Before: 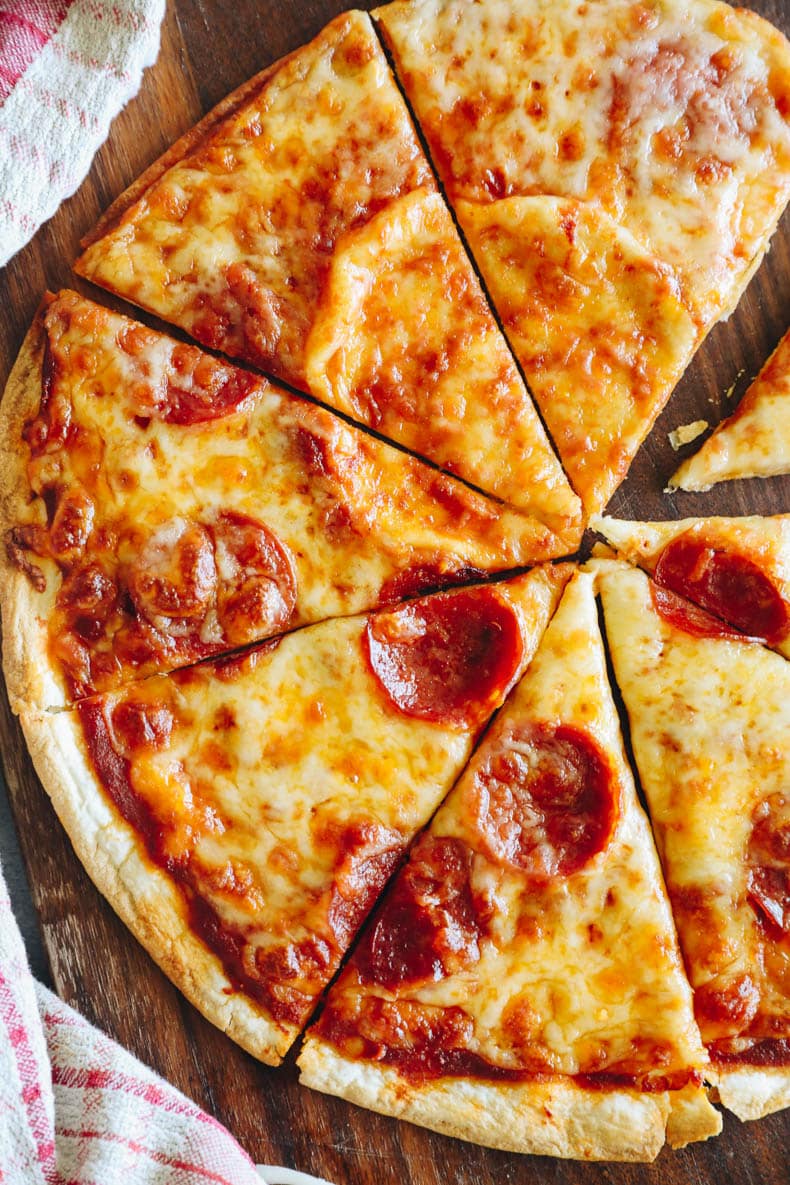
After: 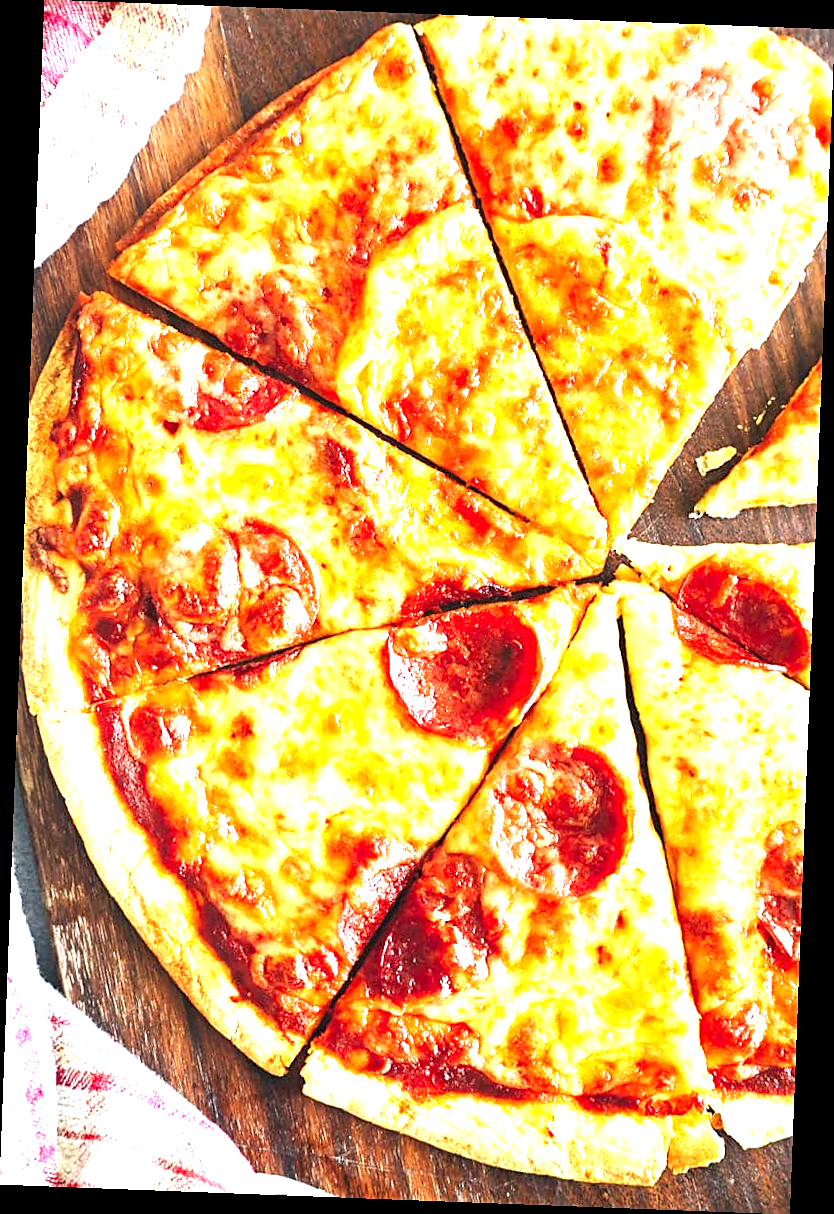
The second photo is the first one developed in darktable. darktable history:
exposure: black level correction 0.001, exposure 1.646 EV, compensate exposure bias true, compensate highlight preservation false
sharpen: on, module defaults
rotate and perspective: rotation 2.17°, automatic cropping off
white balance: red 0.988, blue 1.017
